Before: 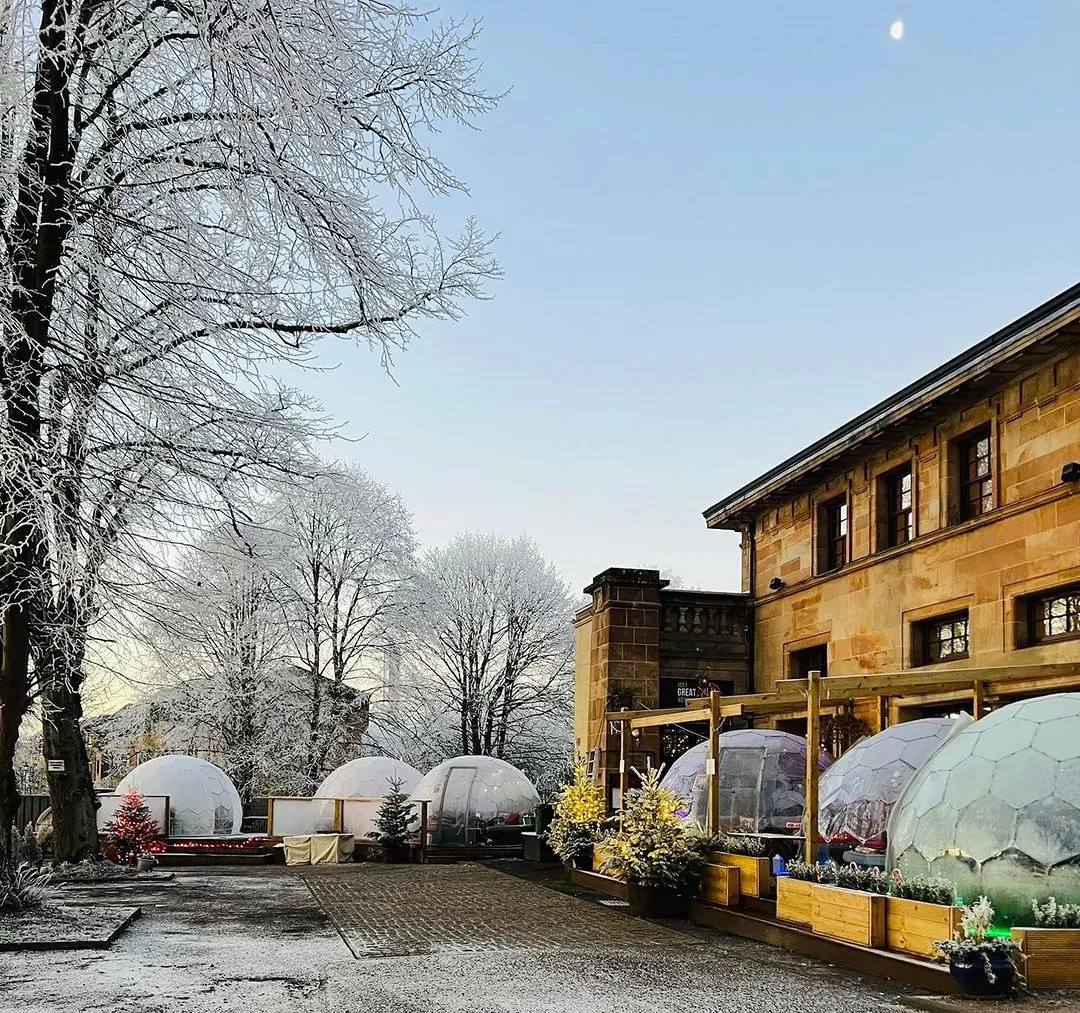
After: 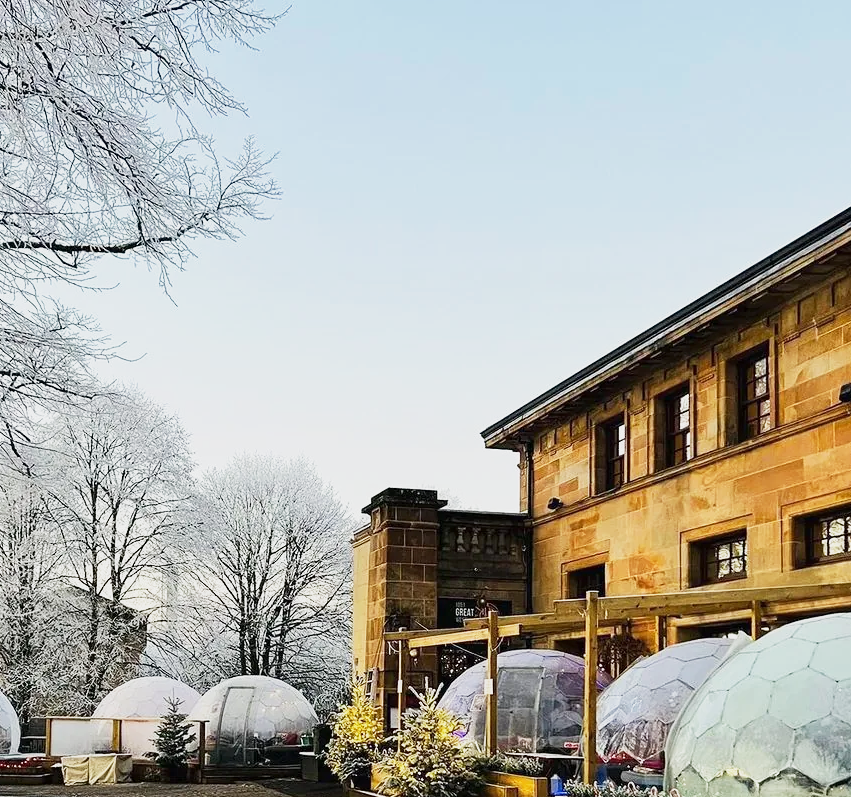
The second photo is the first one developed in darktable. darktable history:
base curve: curves: ch0 [(0, 0) (0.088, 0.125) (0.176, 0.251) (0.354, 0.501) (0.613, 0.749) (1, 0.877)], preserve colors none
crop and rotate: left 20.74%, top 7.912%, right 0.375%, bottom 13.378%
